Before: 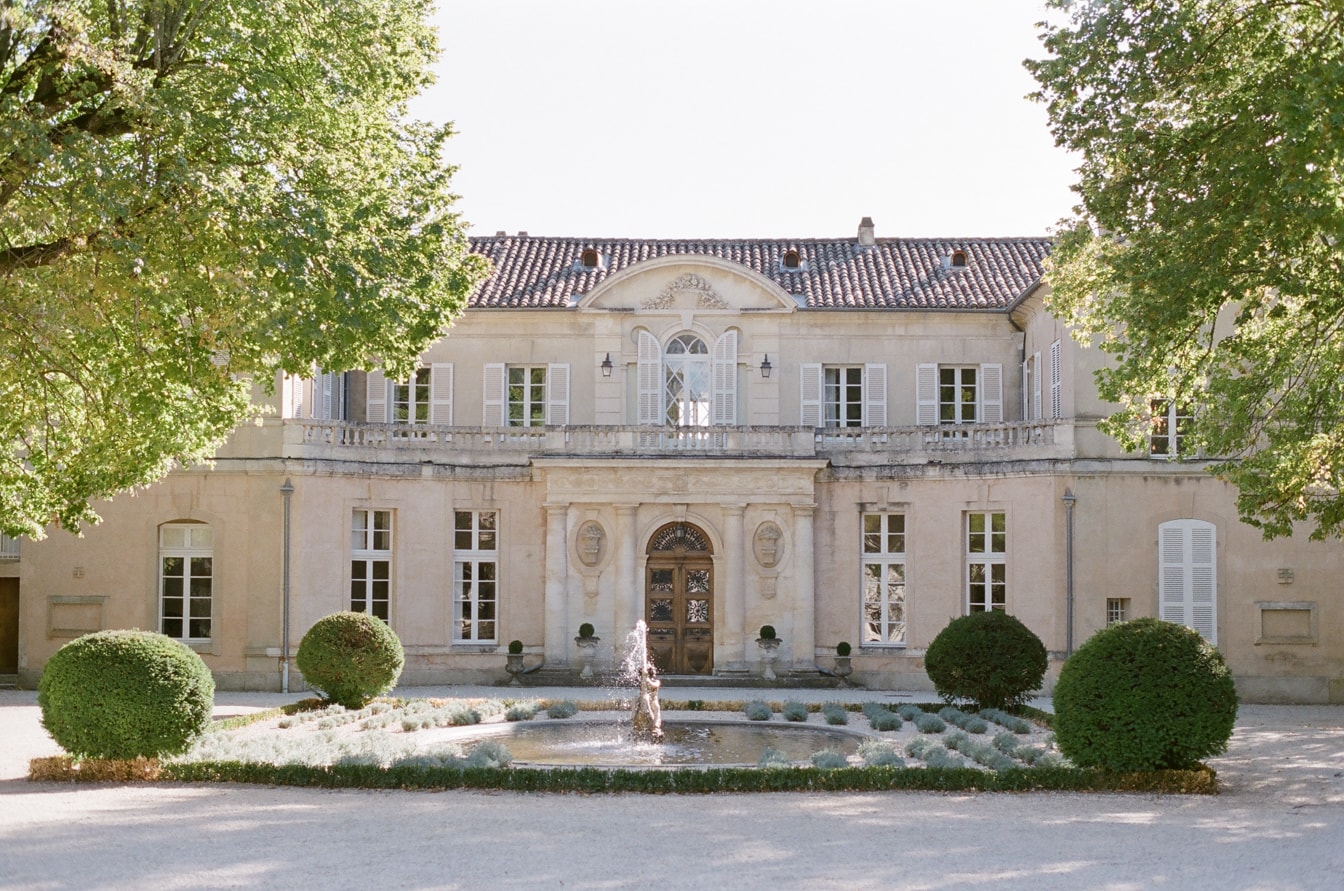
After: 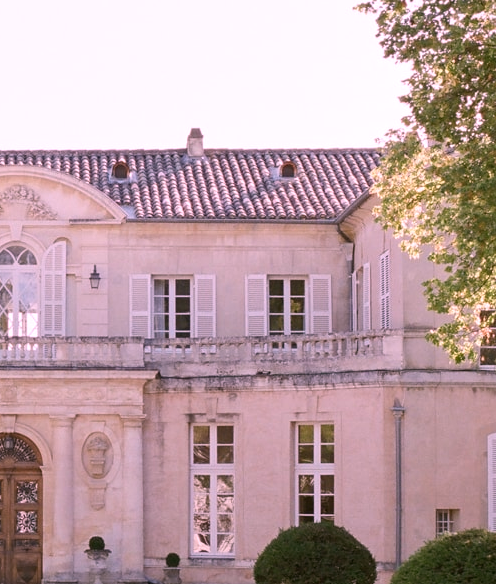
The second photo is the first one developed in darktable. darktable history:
crop and rotate: left 49.936%, top 10.094%, right 13.136%, bottom 24.256%
white balance: red 1.188, blue 1.11
